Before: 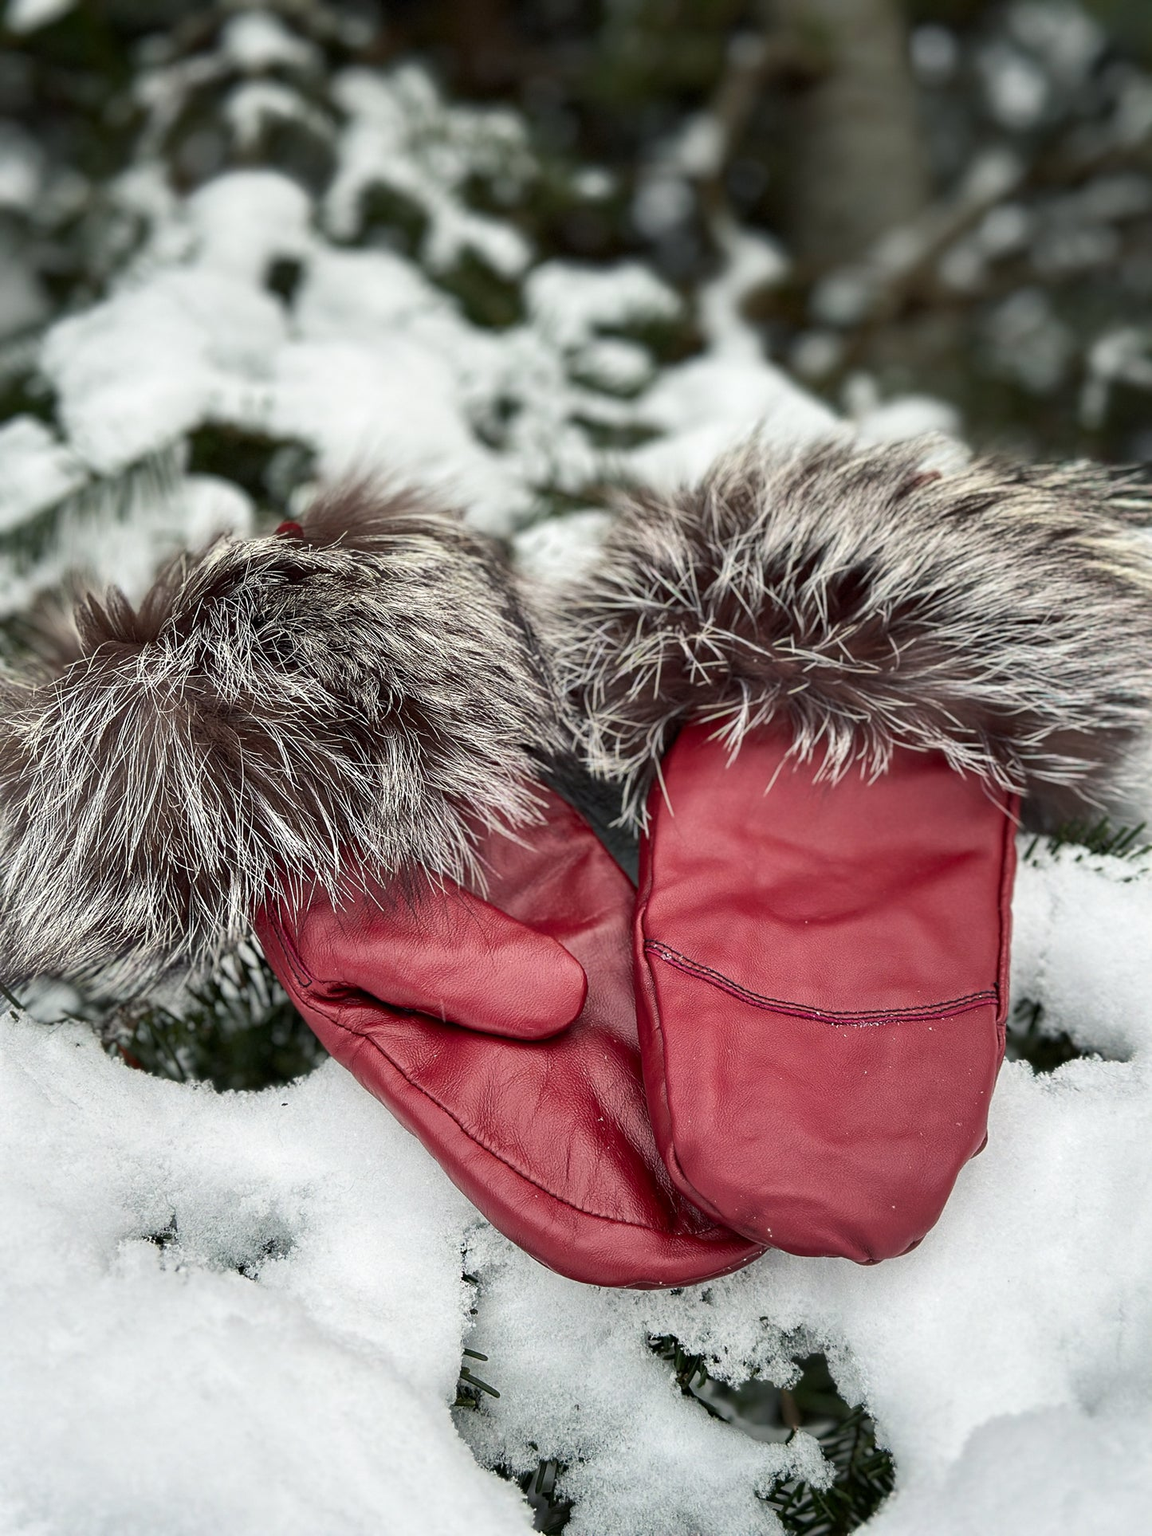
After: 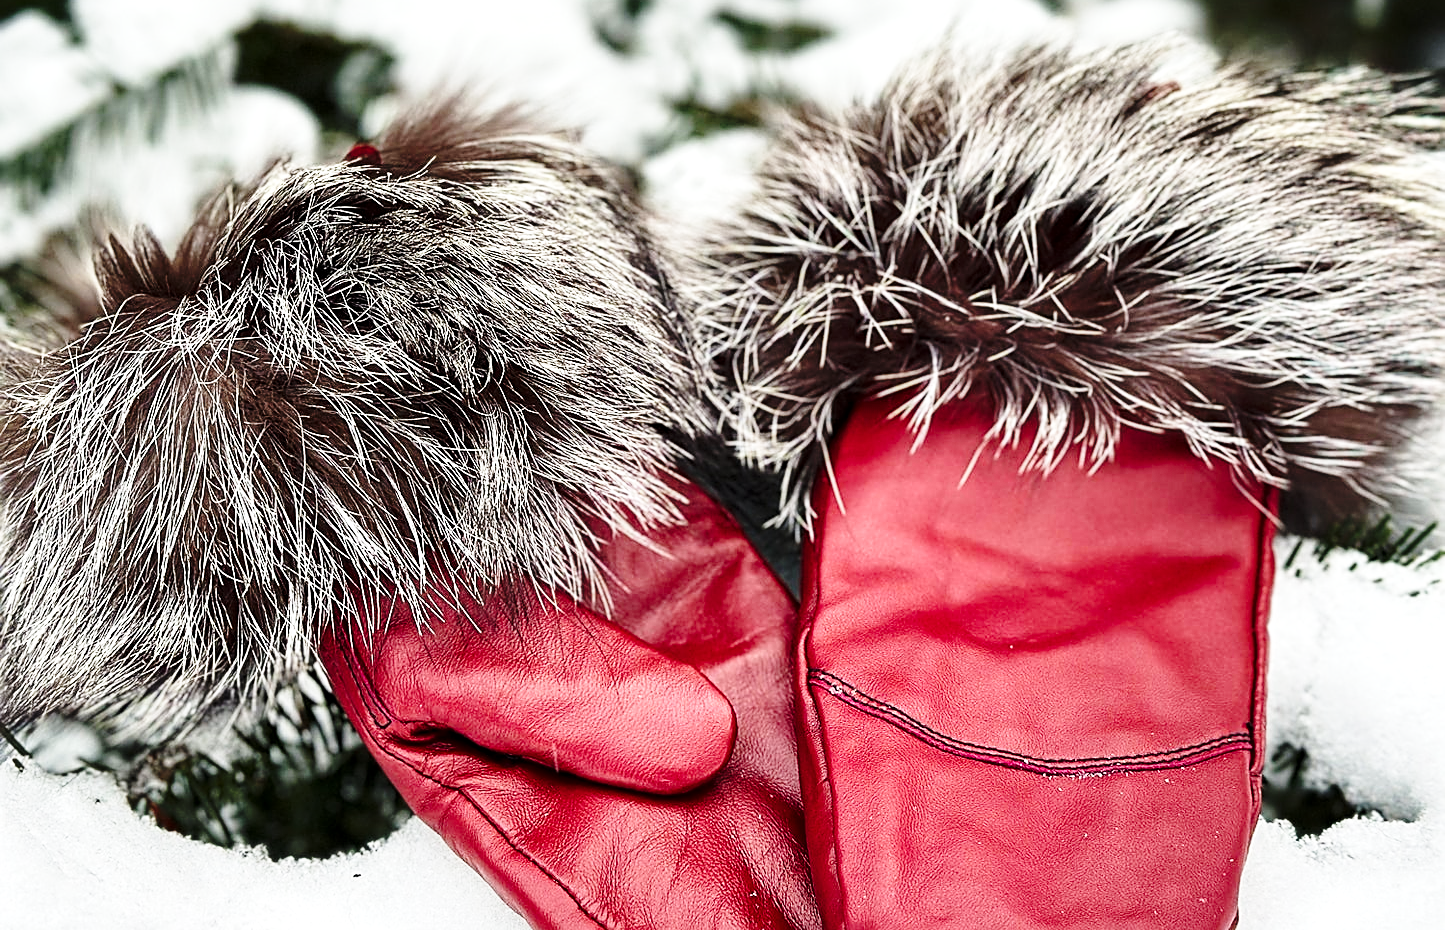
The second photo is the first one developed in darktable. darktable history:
crop and rotate: top 26.496%, bottom 25.204%
exposure: compensate highlight preservation false
sharpen: on, module defaults
local contrast: highlights 101%, shadows 100%, detail 120%, midtone range 0.2
base curve: curves: ch0 [(0, 0) (0.04, 0.03) (0.133, 0.232) (0.448, 0.748) (0.843, 0.968) (1, 1)], preserve colors none
